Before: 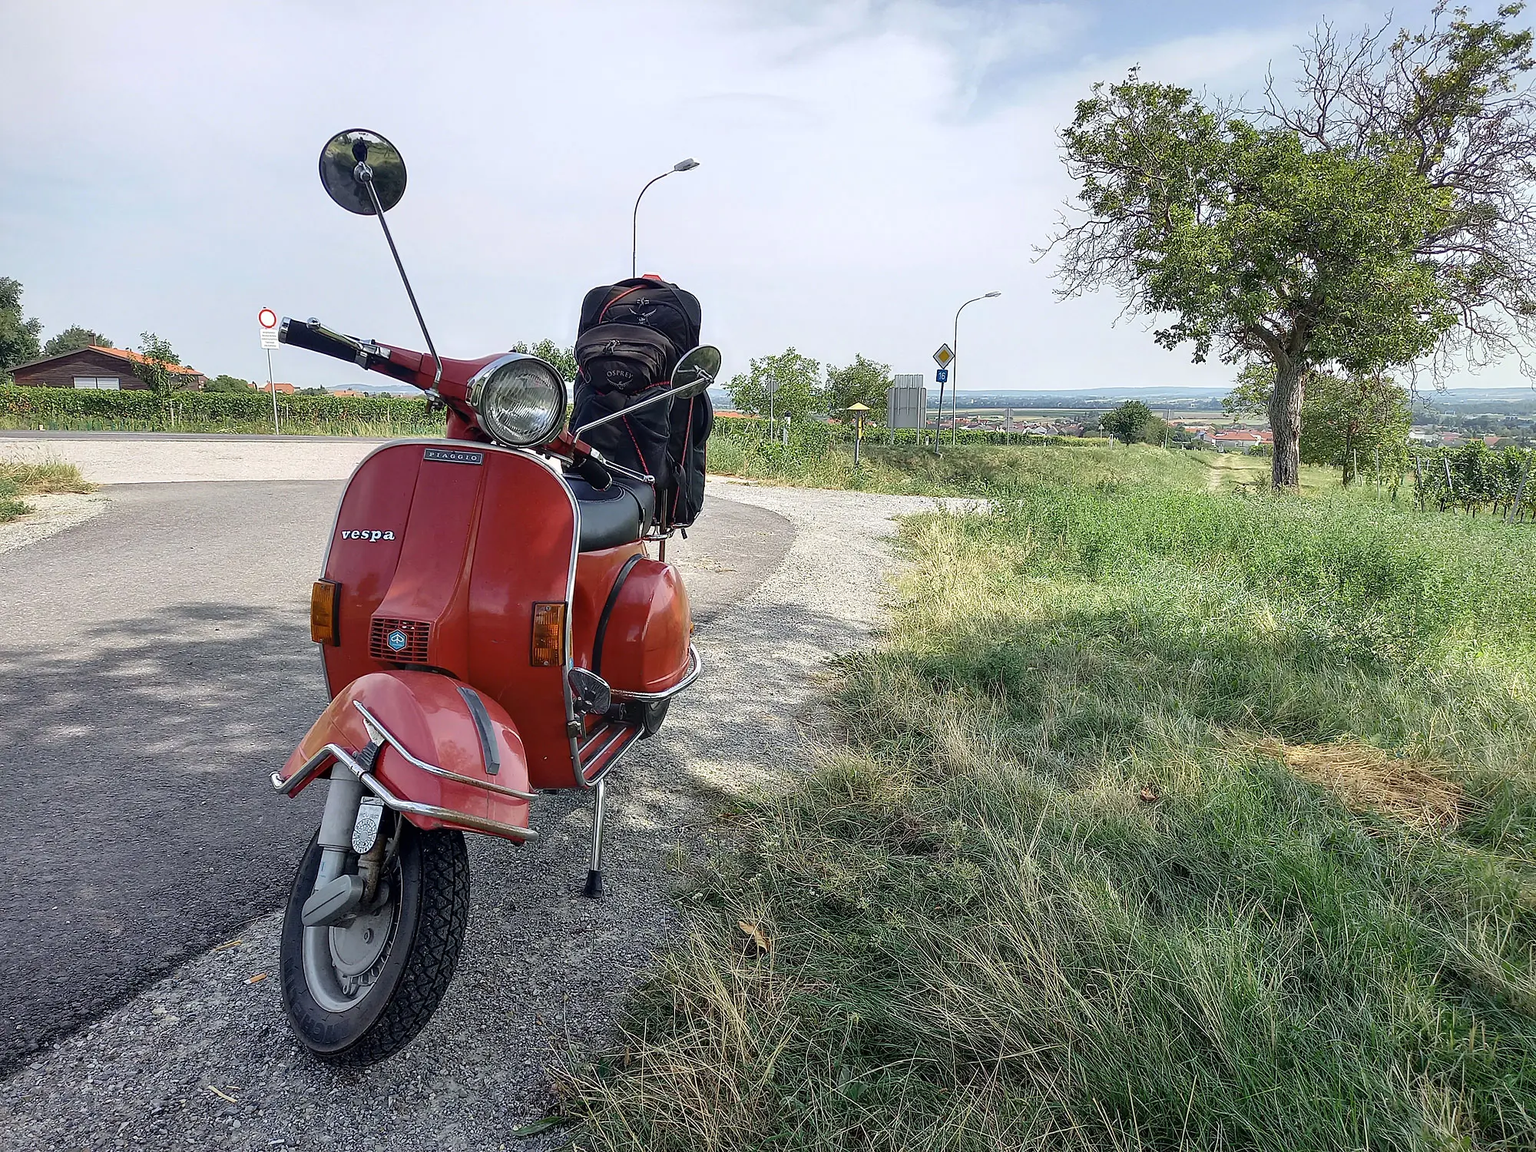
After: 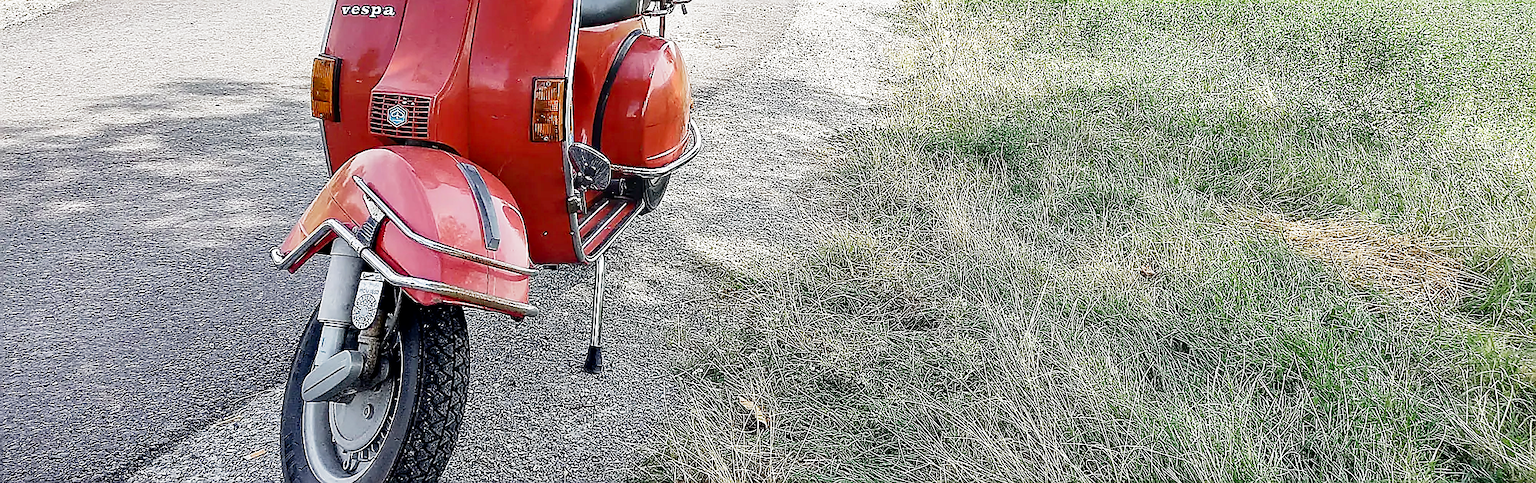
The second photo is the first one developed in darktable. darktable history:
exposure: compensate exposure bias true, compensate highlight preservation false
filmic rgb: middle gray luminance 9.23%, black relative exposure -10.55 EV, white relative exposure 3.45 EV, threshold 6 EV, target black luminance 0%, hardness 5.98, latitude 59.69%, contrast 1.087, highlights saturation mix 5%, shadows ↔ highlights balance 29.23%, add noise in highlights 0, preserve chrominance no, color science v3 (2019), use custom middle-gray values true, iterations of high-quality reconstruction 0, contrast in highlights soft, enable highlight reconstruction true
sharpen: radius 1.4, amount 1.25, threshold 0.7
crop: top 45.551%, bottom 12.262%
